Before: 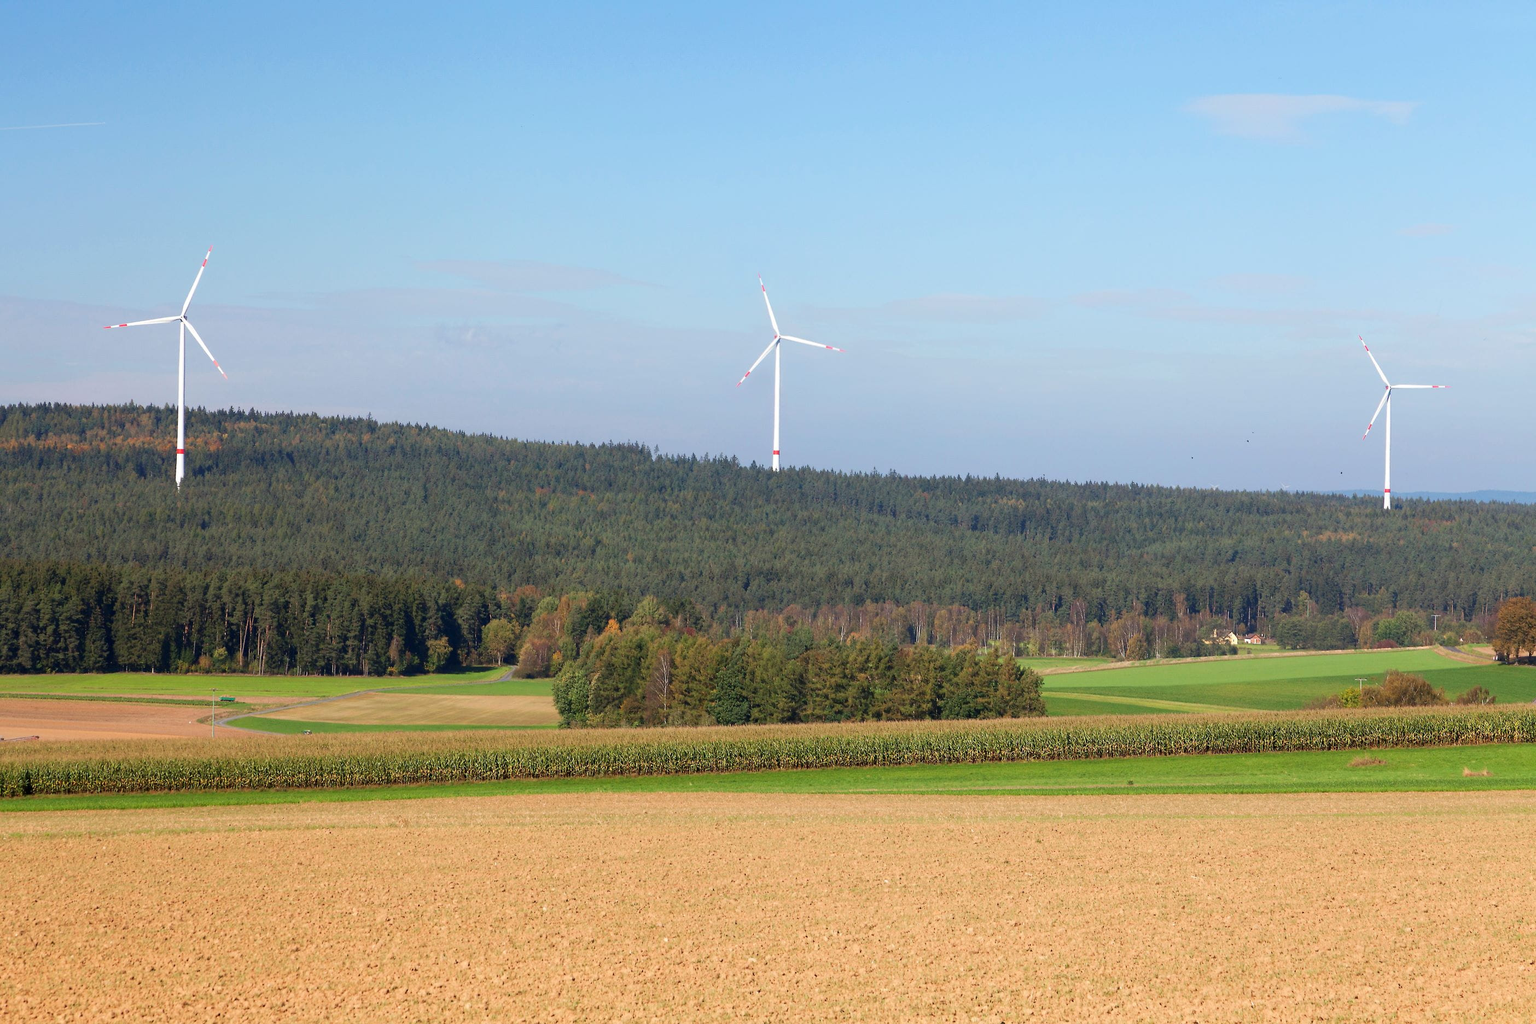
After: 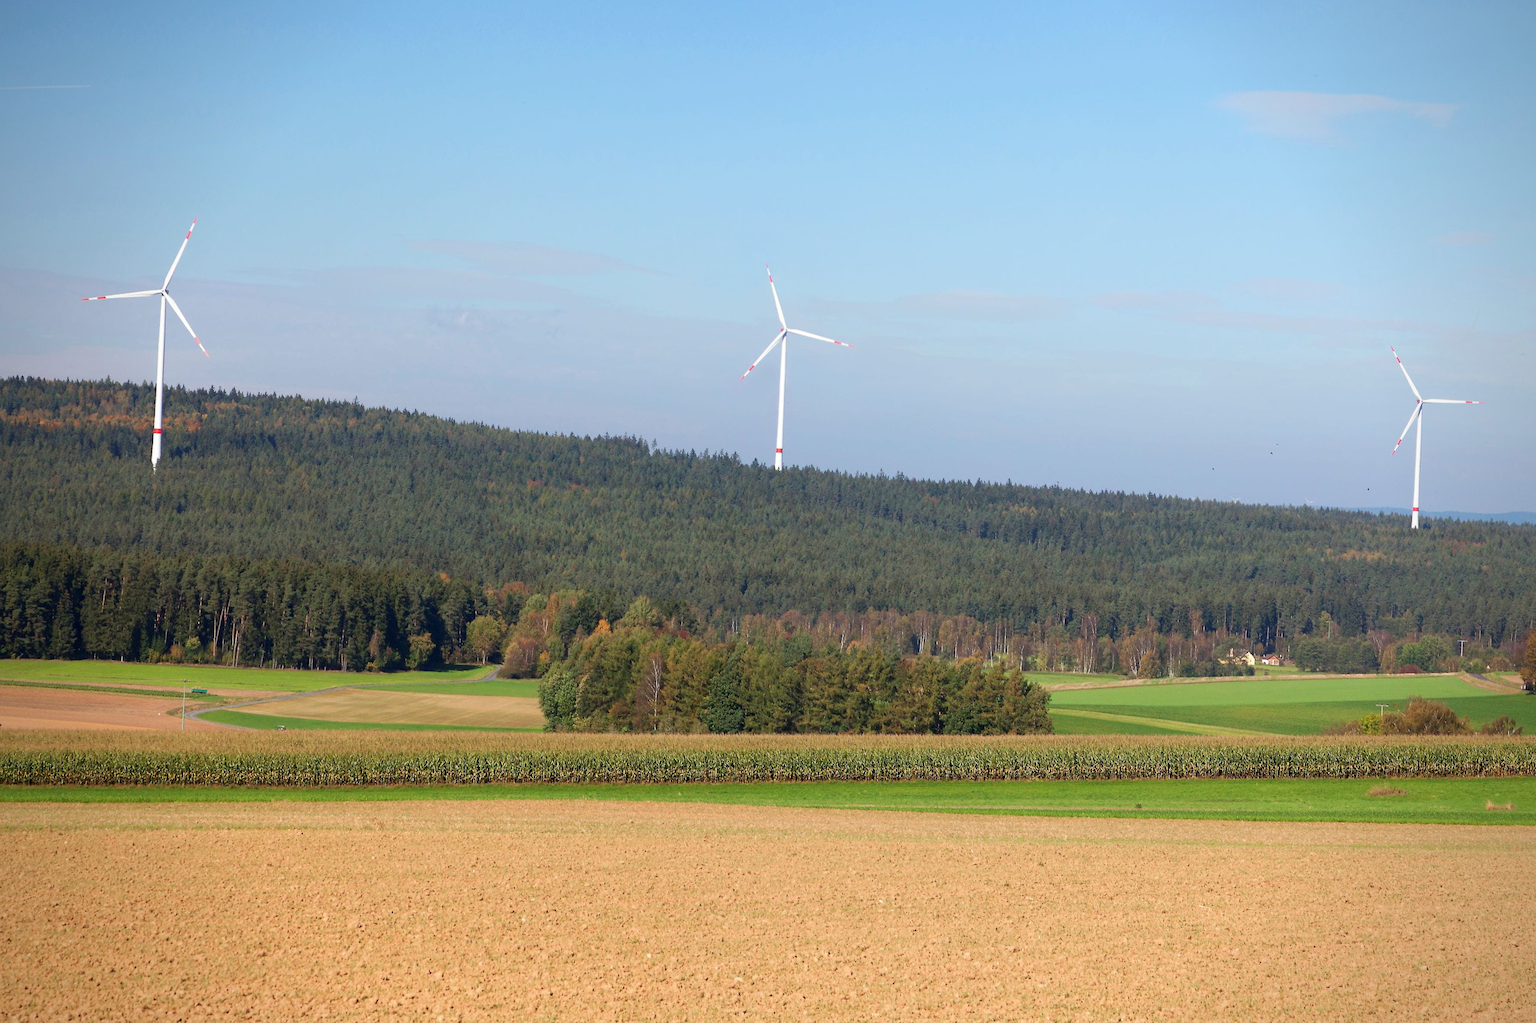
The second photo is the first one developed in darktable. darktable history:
crop and rotate: angle -1.69°
white balance: emerald 1
vignetting: saturation 0, unbound false
